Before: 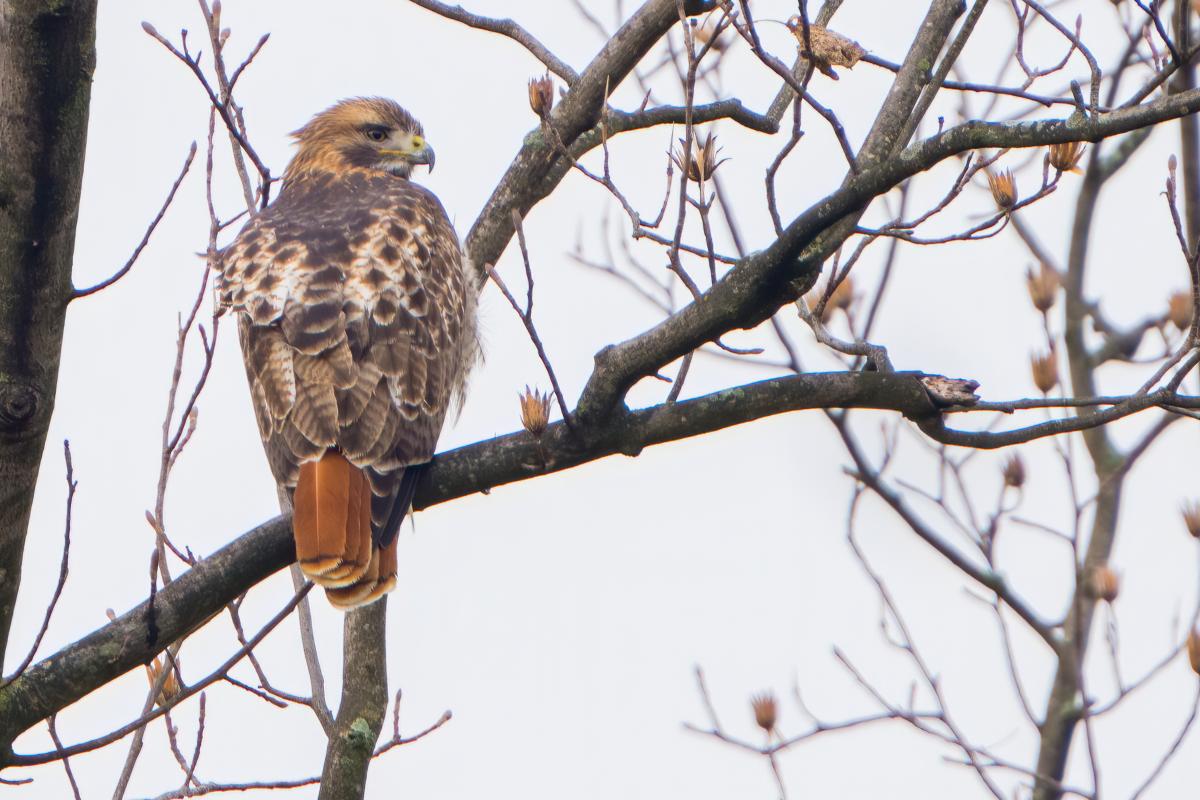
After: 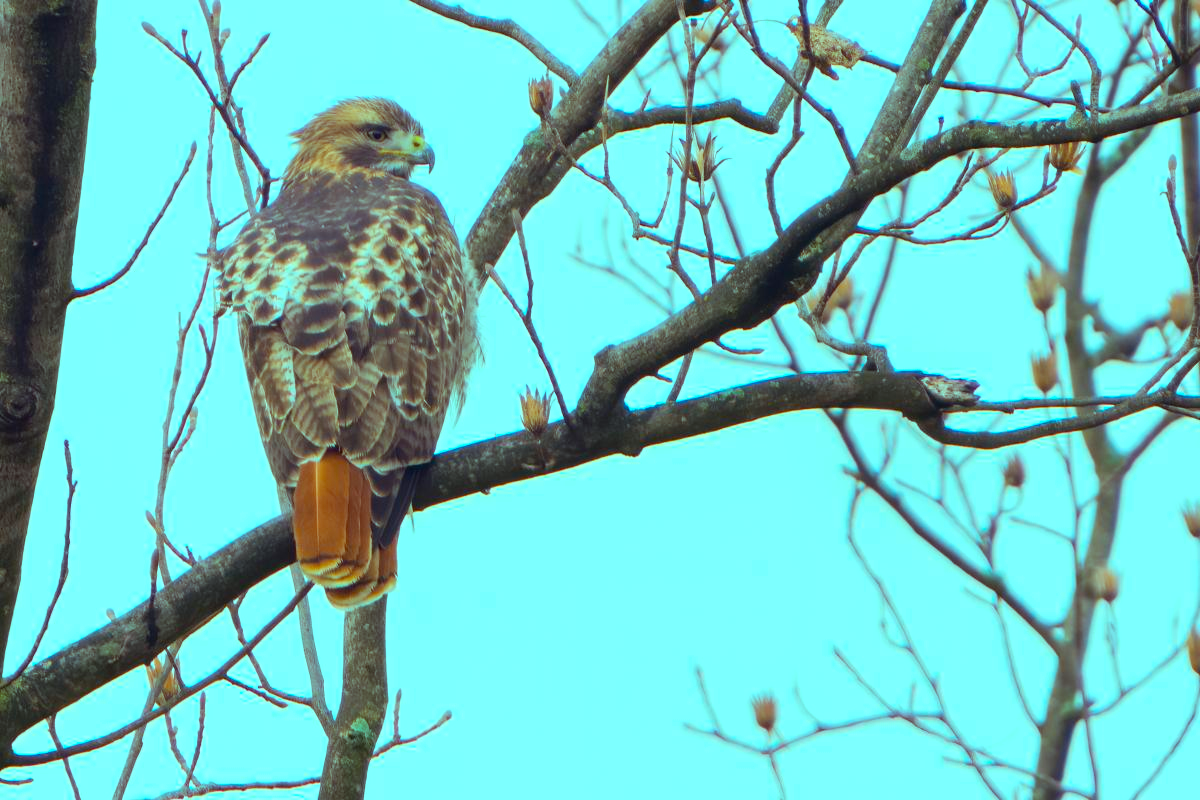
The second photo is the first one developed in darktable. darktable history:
color balance rgb: highlights gain › chroma 7.481%, highlights gain › hue 185.52°, perceptual saturation grading › global saturation 24.944%
